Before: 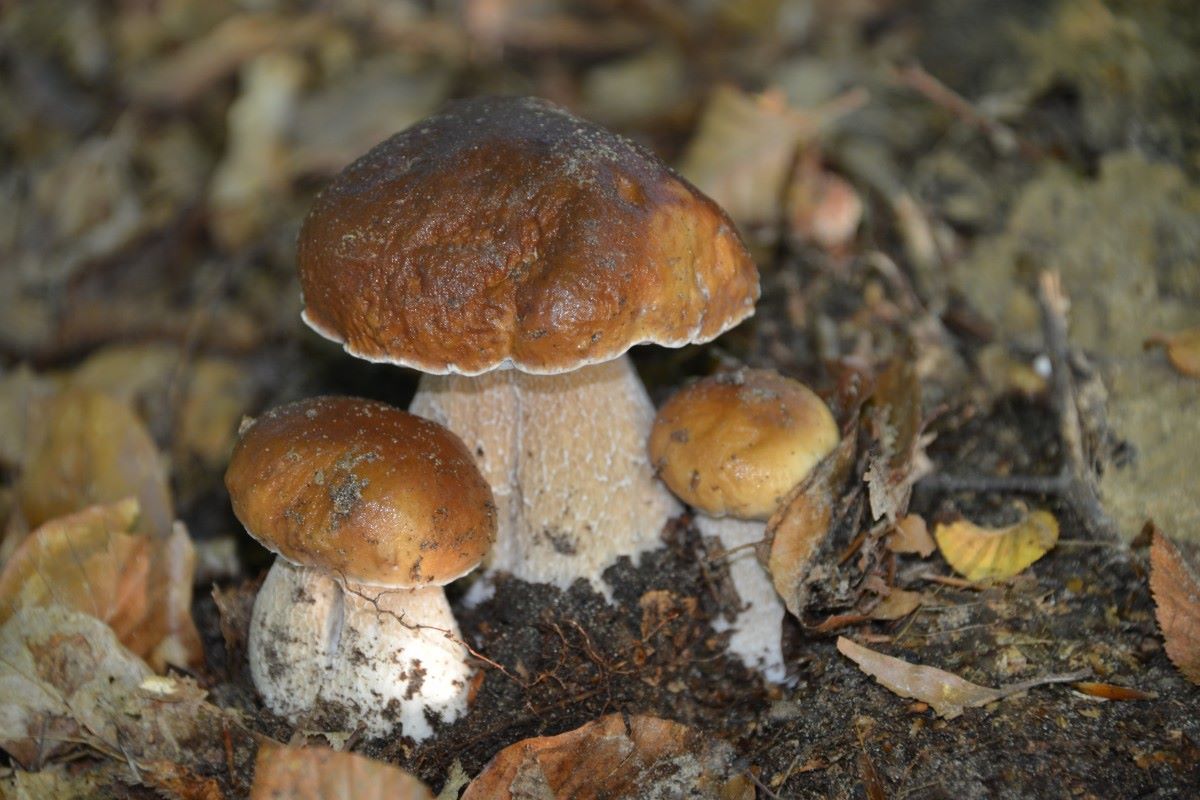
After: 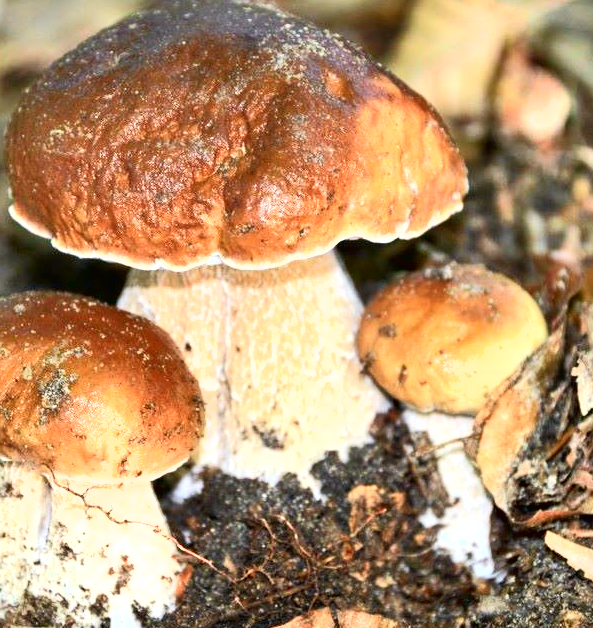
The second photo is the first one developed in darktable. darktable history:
tone curve: curves: ch0 [(0, 0.013) (0.054, 0.018) (0.205, 0.191) (0.289, 0.292) (0.39, 0.424) (0.493, 0.551) (0.647, 0.752) (0.796, 0.887) (1, 0.998)]; ch1 [(0, 0) (0.371, 0.339) (0.477, 0.452) (0.494, 0.495) (0.501, 0.501) (0.51, 0.516) (0.54, 0.557) (0.572, 0.605) (0.66, 0.701) (0.783, 0.804) (1, 1)]; ch2 [(0, 0) (0.32, 0.281) (0.403, 0.399) (0.441, 0.428) (0.47, 0.469) (0.498, 0.496) (0.524, 0.543) (0.551, 0.579) (0.633, 0.665) (0.7, 0.711) (1, 1)], color space Lab, independent channels, preserve colors none
crop and rotate: angle 0.02°, left 24.353%, top 13.219%, right 26.156%, bottom 8.224%
contrast equalizer: y [[0.546, 0.552, 0.554, 0.554, 0.552, 0.546], [0.5 ×6], [0.5 ×6], [0 ×6], [0 ×6]]
shadows and highlights: low approximation 0.01, soften with gaussian
exposure: black level correction 0, exposure 1.2 EV, compensate exposure bias true, compensate highlight preservation false
